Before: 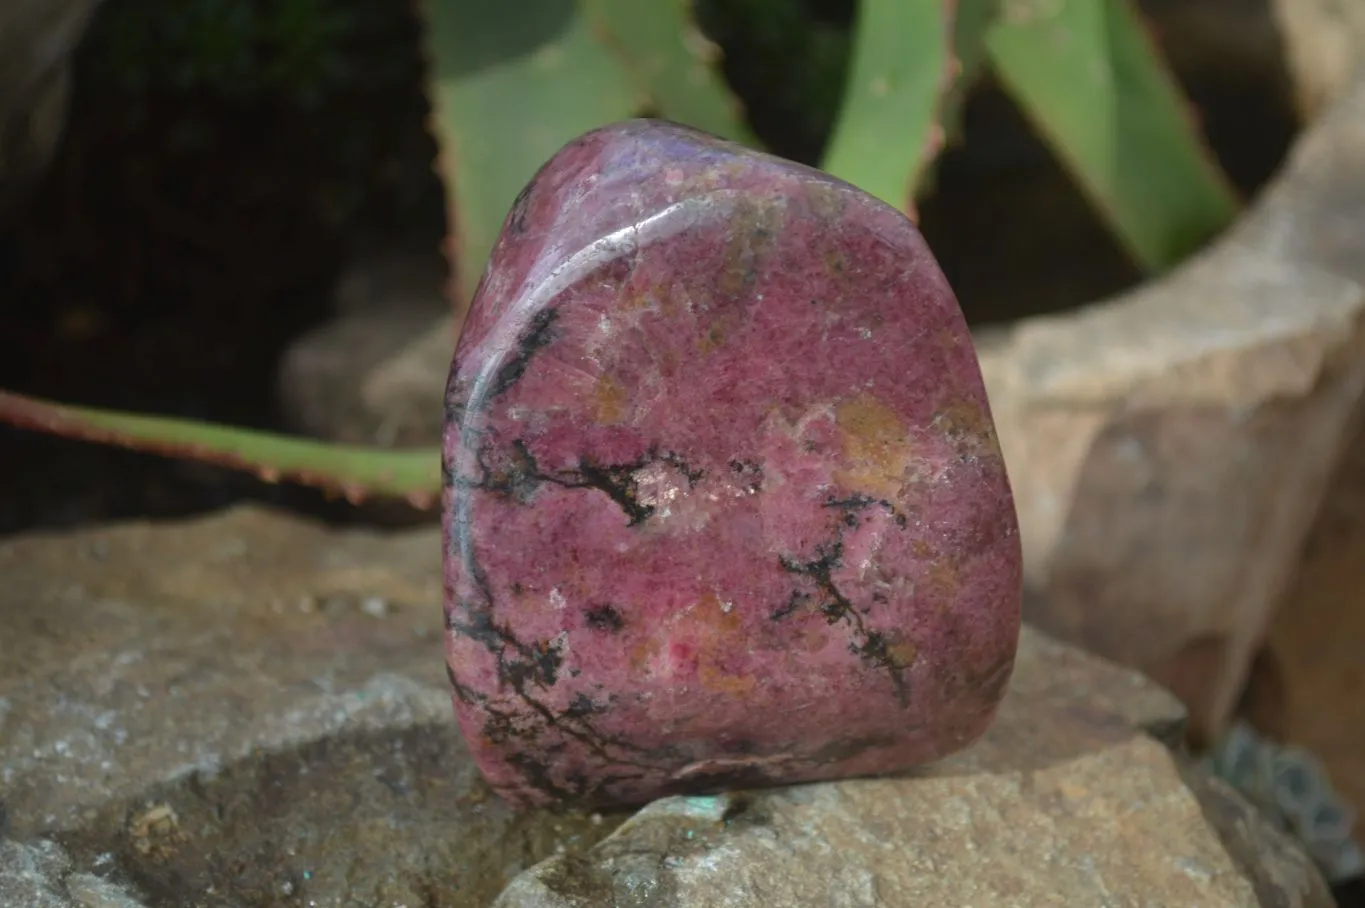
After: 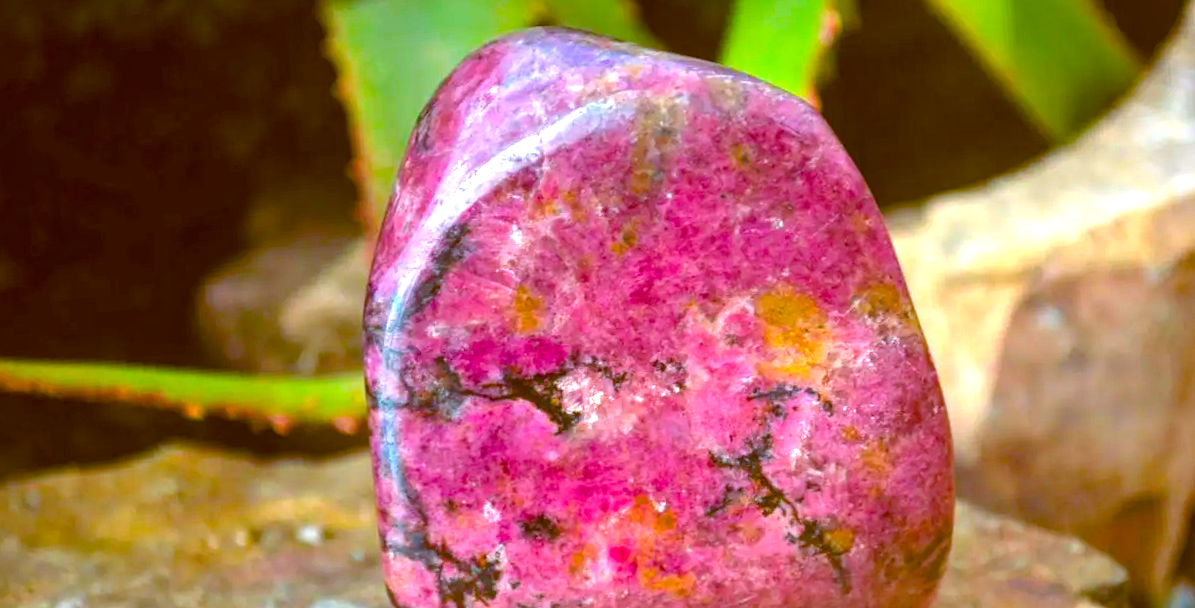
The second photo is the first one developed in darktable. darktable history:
crop: left 2.737%, top 7.287%, right 3.421%, bottom 20.179%
local contrast: on, module defaults
exposure: black level correction -0.002, exposure 0.54 EV, compensate highlight preservation false
color balance rgb: linear chroma grading › global chroma 42%, perceptual saturation grading › global saturation 42%, perceptual brilliance grading › global brilliance 25%, global vibrance 33%
color balance: lift [1, 1.015, 1.004, 0.985], gamma [1, 0.958, 0.971, 1.042], gain [1, 0.956, 0.977, 1.044]
rotate and perspective: rotation -4.57°, crop left 0.054, crop right 0.944, crop top 0.087, crop bottom 0.914
